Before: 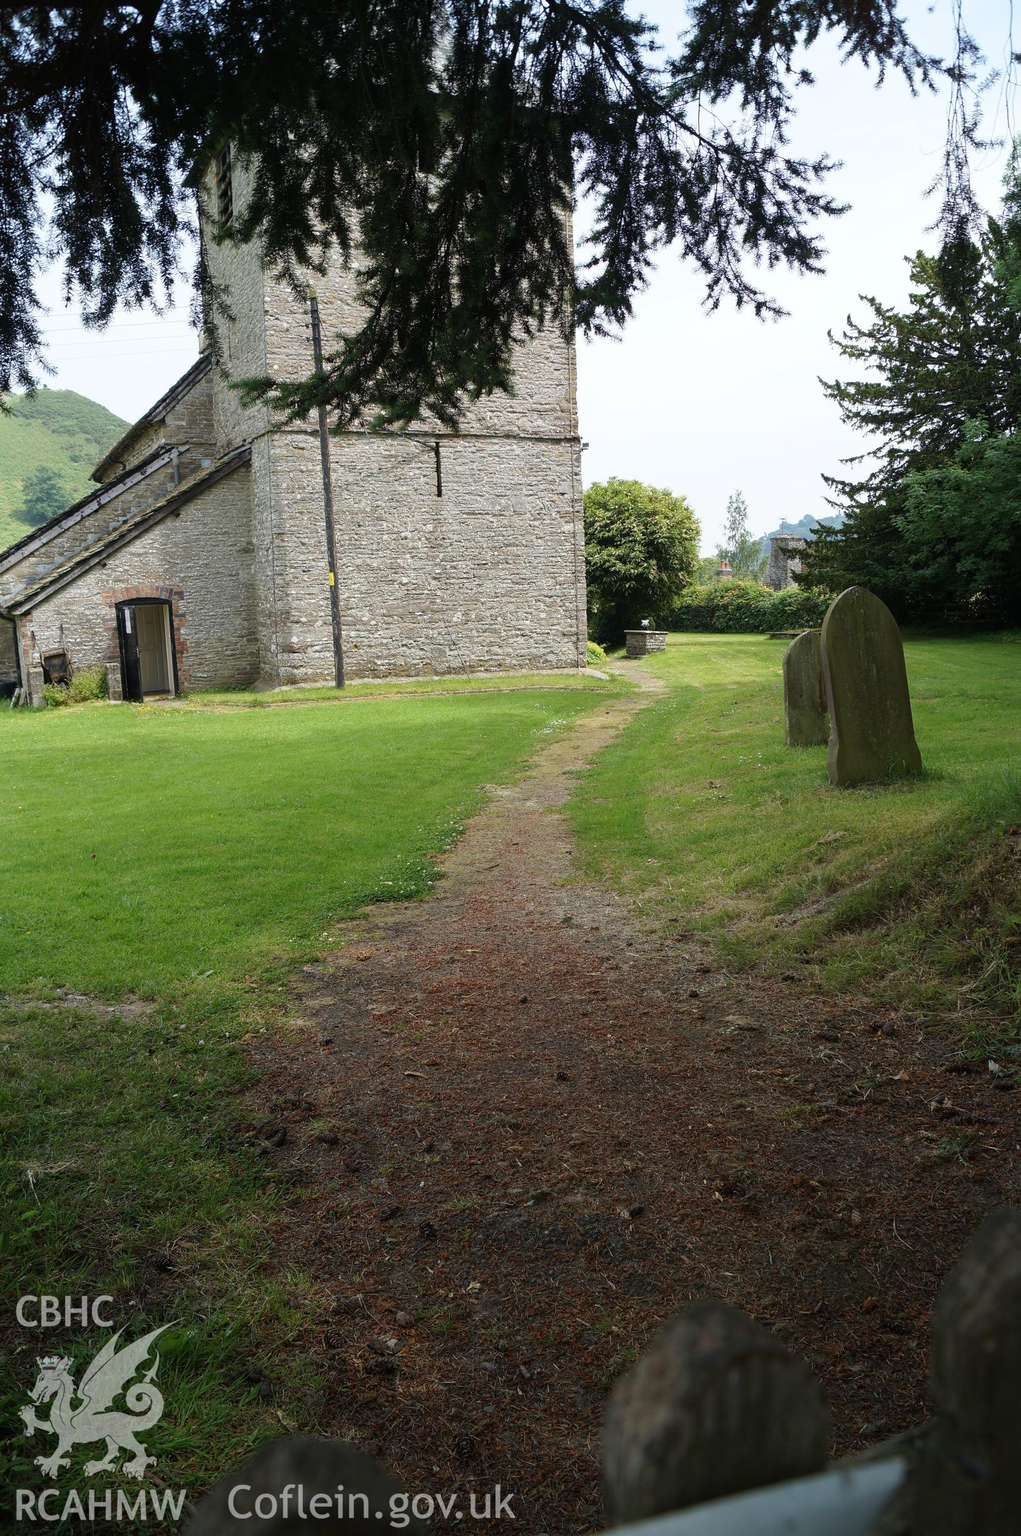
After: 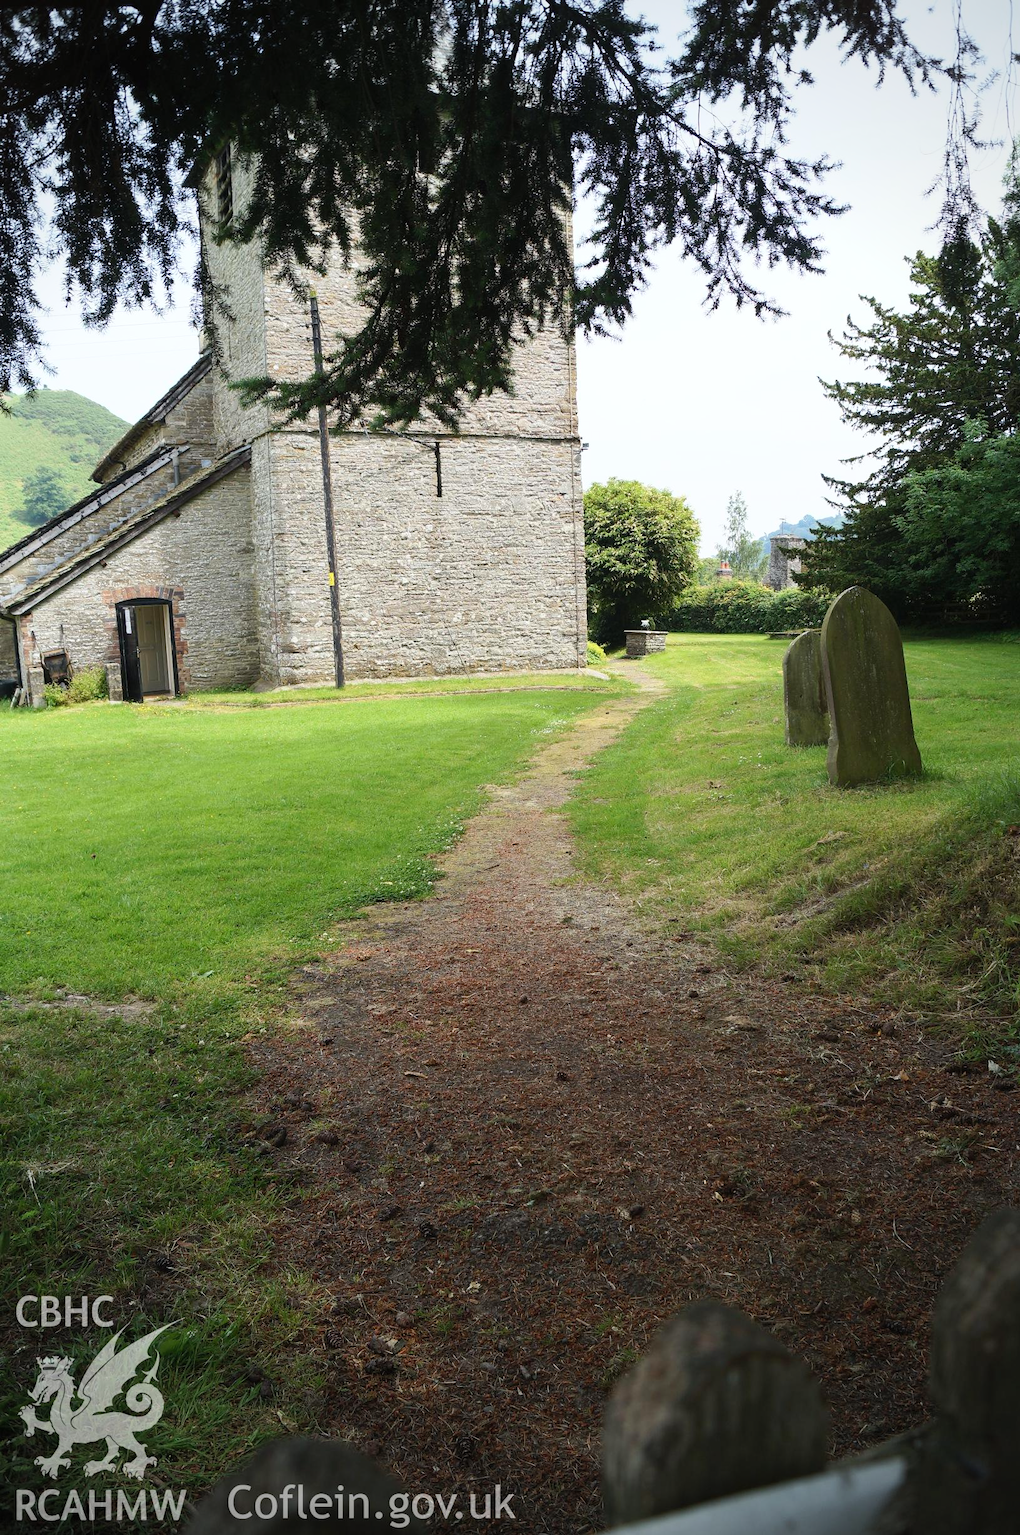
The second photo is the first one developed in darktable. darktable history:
contrast brightness saturation: contrast 0.2, brightness 0.15, saturation 0.14
vignetting: fall-off radius 45%, brightness -0.33
